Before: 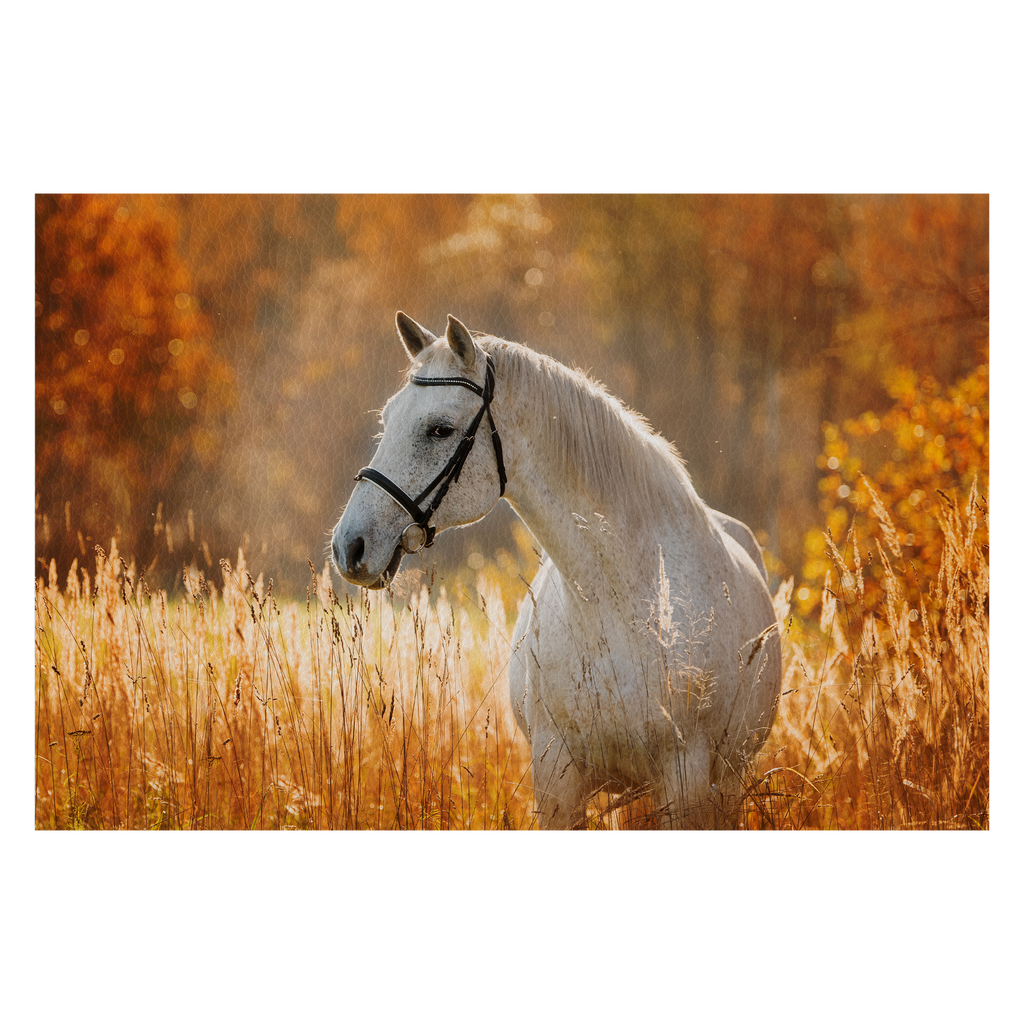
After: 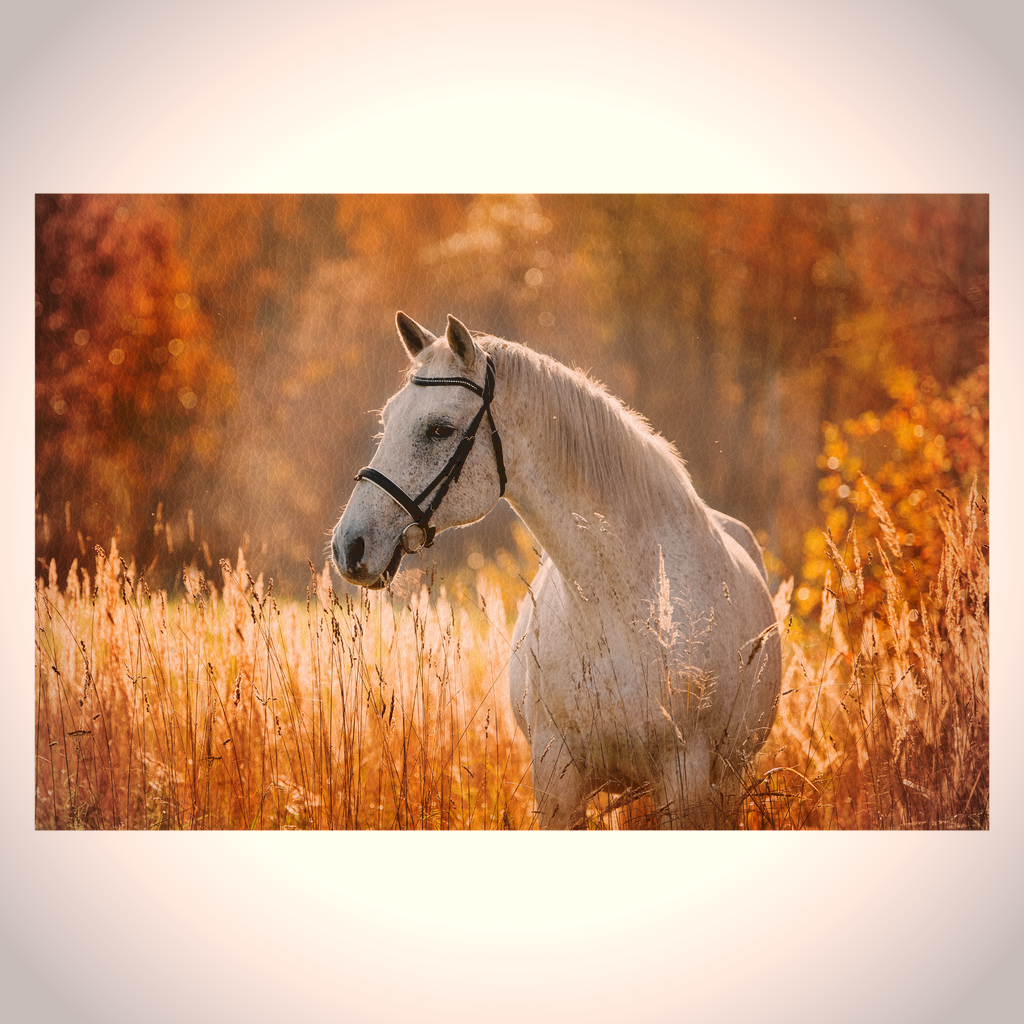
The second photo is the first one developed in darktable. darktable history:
tone curve: curves: ch0 [(0.122, 0.111) (1, 1)]
white balance: red 1.127, blue 0.943
vignetting: on, module defaults
